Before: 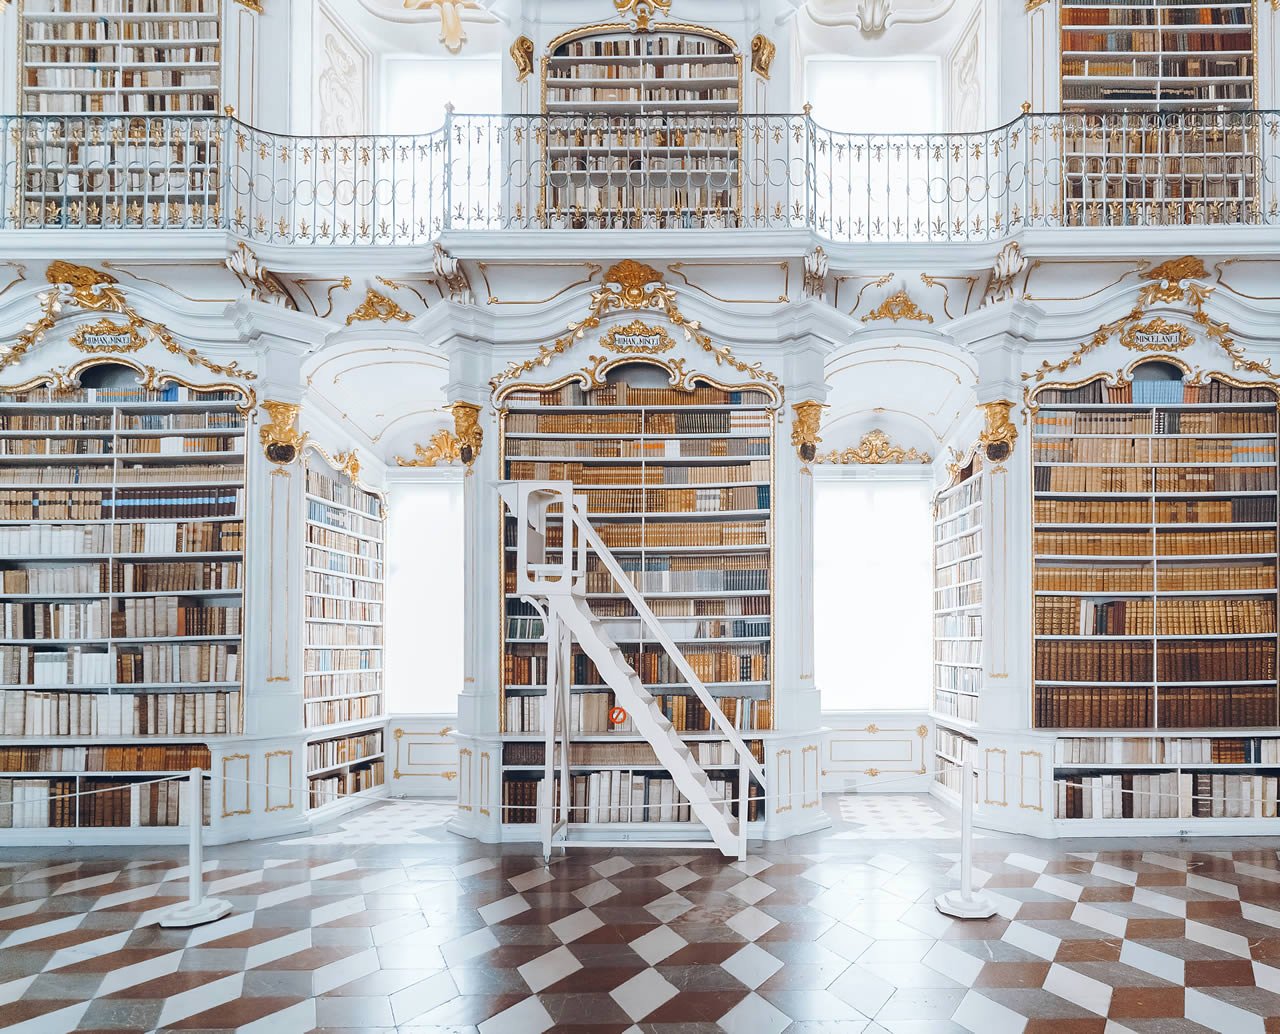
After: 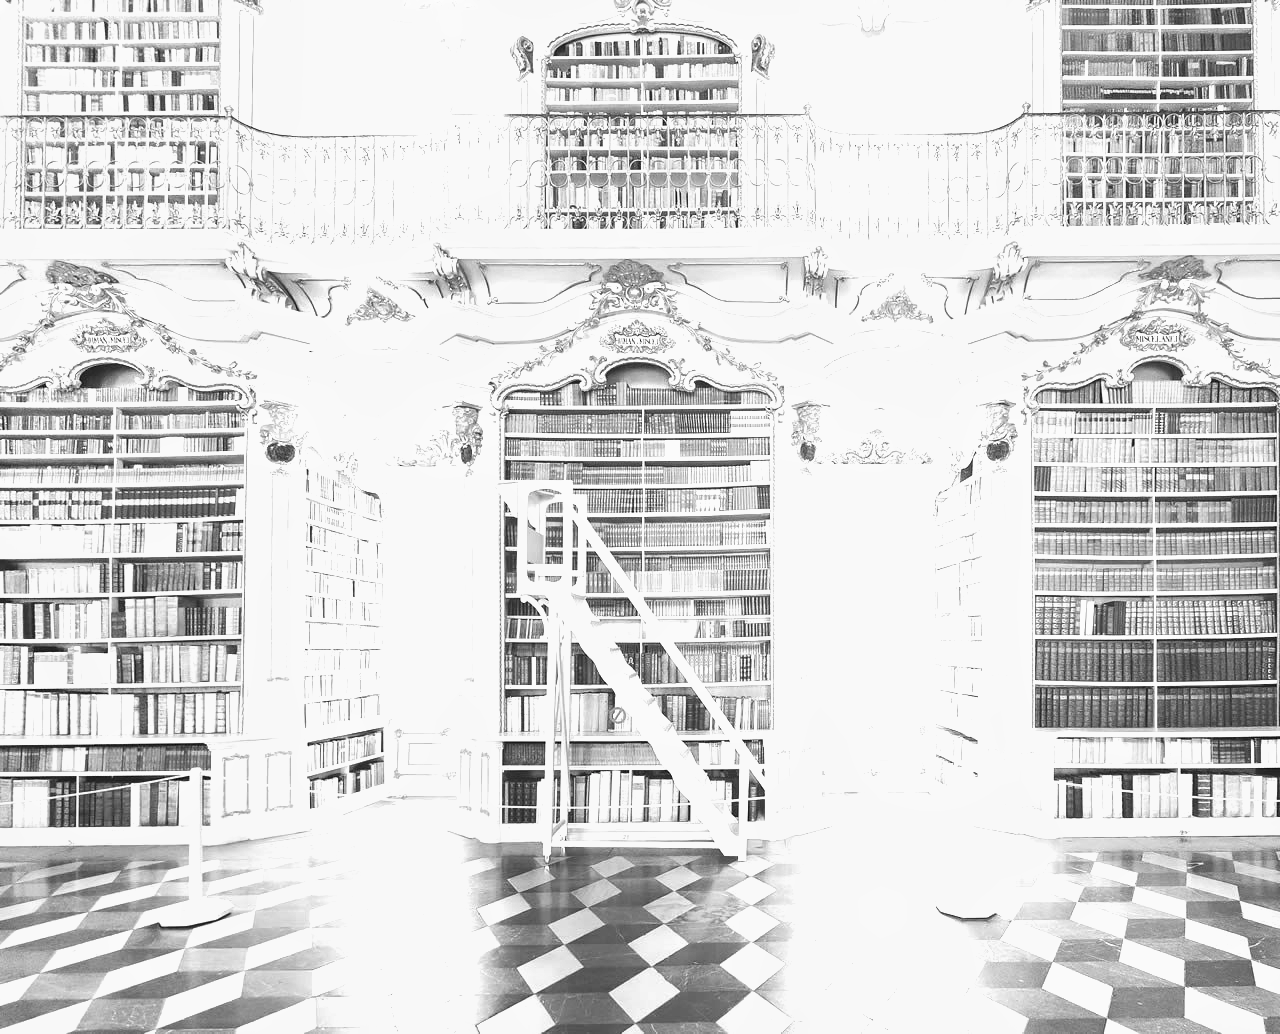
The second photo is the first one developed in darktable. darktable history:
monochrome: a 32, b 64, size 2.3
fill light: on, module defaults
exposure: black level correction 0, exposure 1.2 EV, compensate exposure bias true, compensate highlight preservation false
